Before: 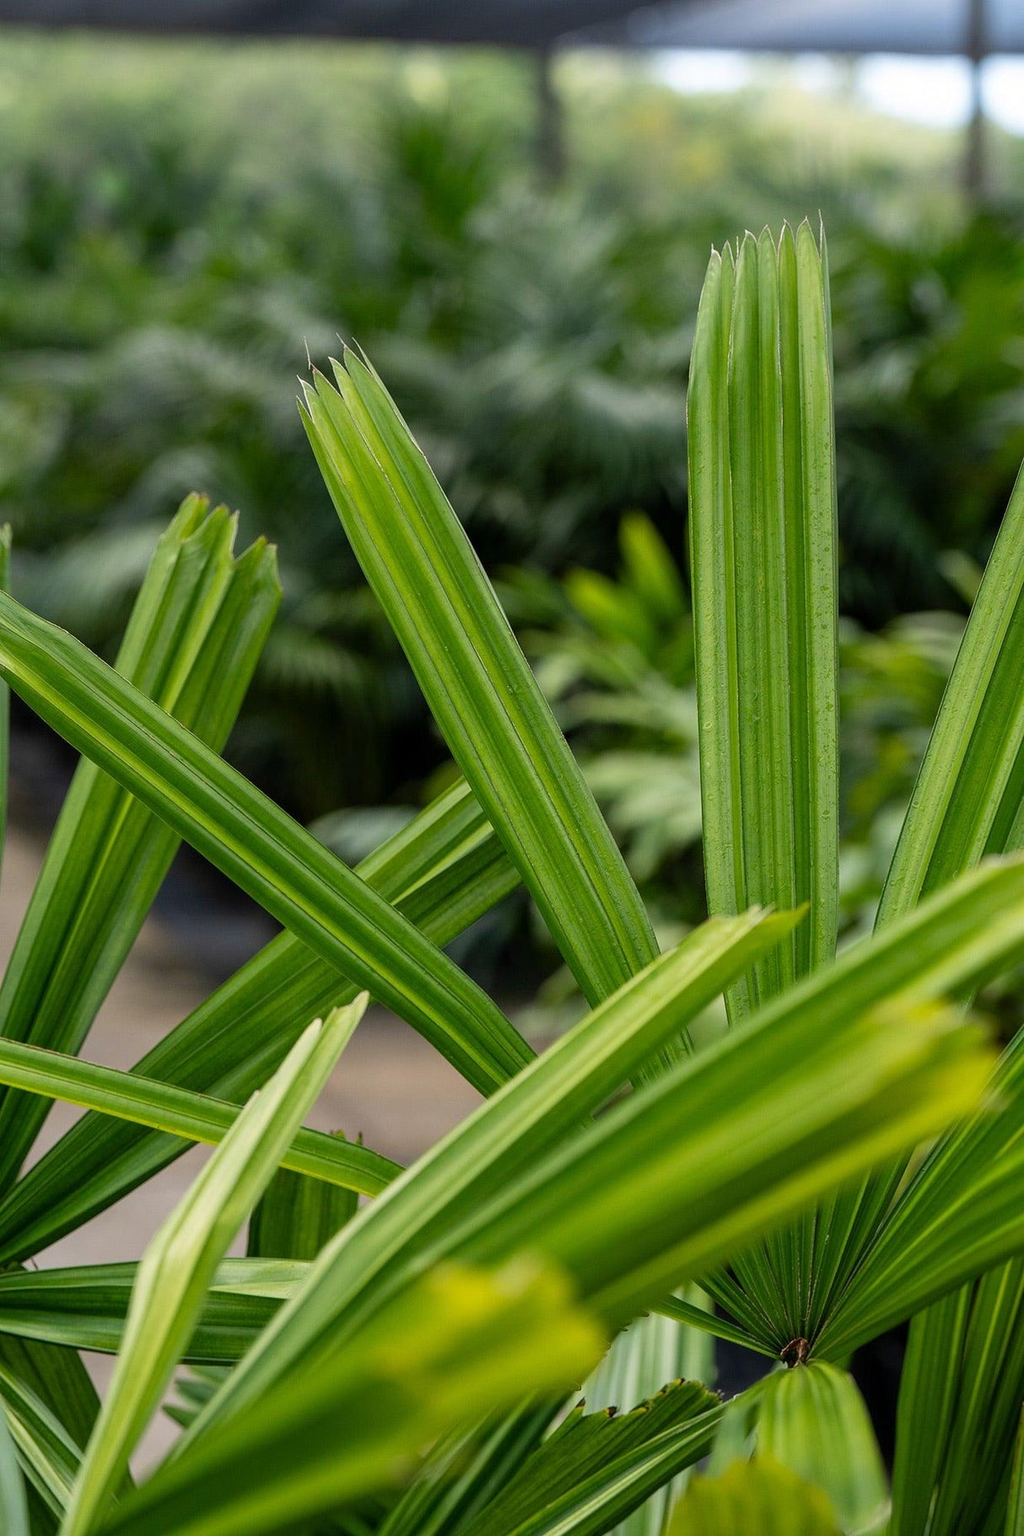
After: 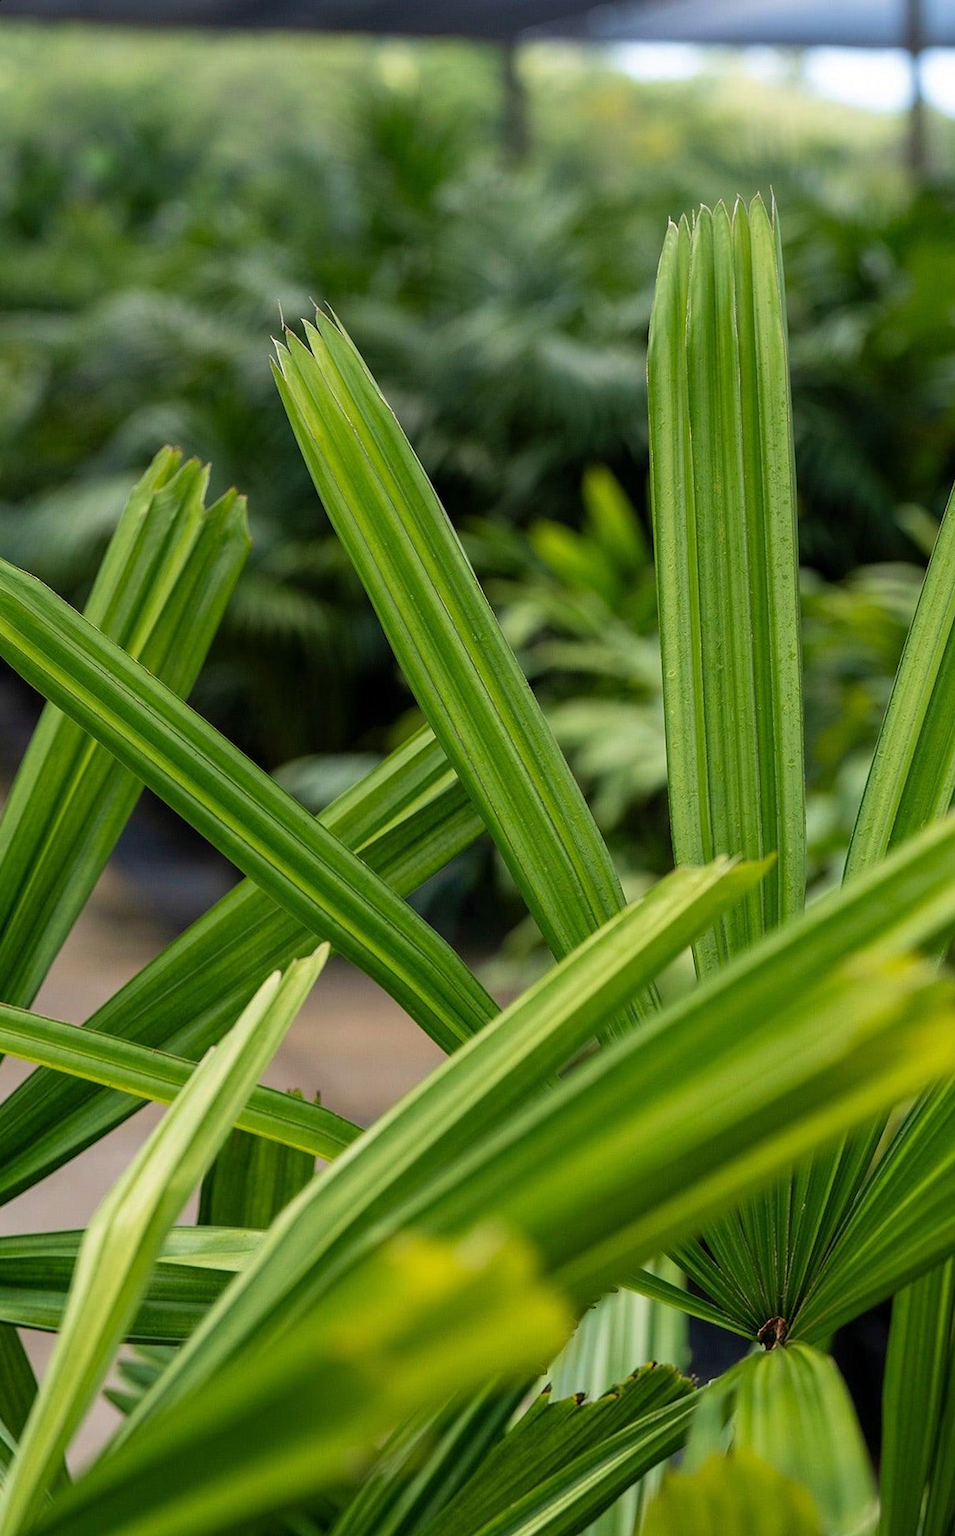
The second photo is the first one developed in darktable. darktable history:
velvia: on, module defaults
rotate and perspective: rotation 0.215°, lens shift (vertical) -0.139, crop left 0.069, crop right 0.939, crop top 0.002, crop bottom 0.996
